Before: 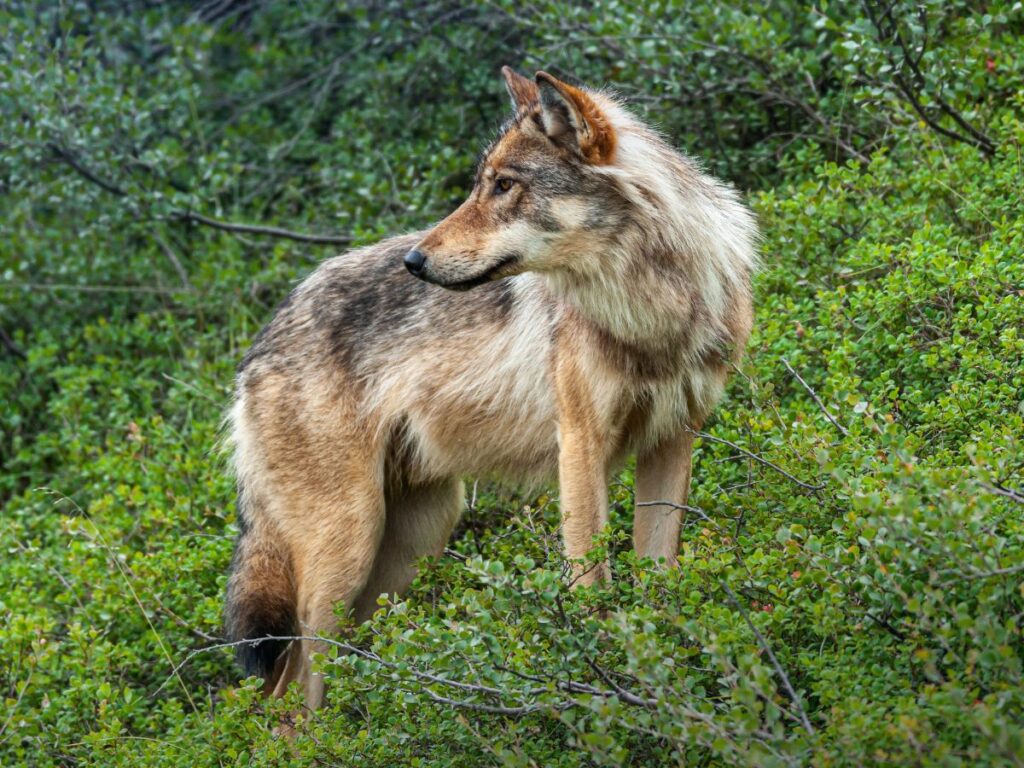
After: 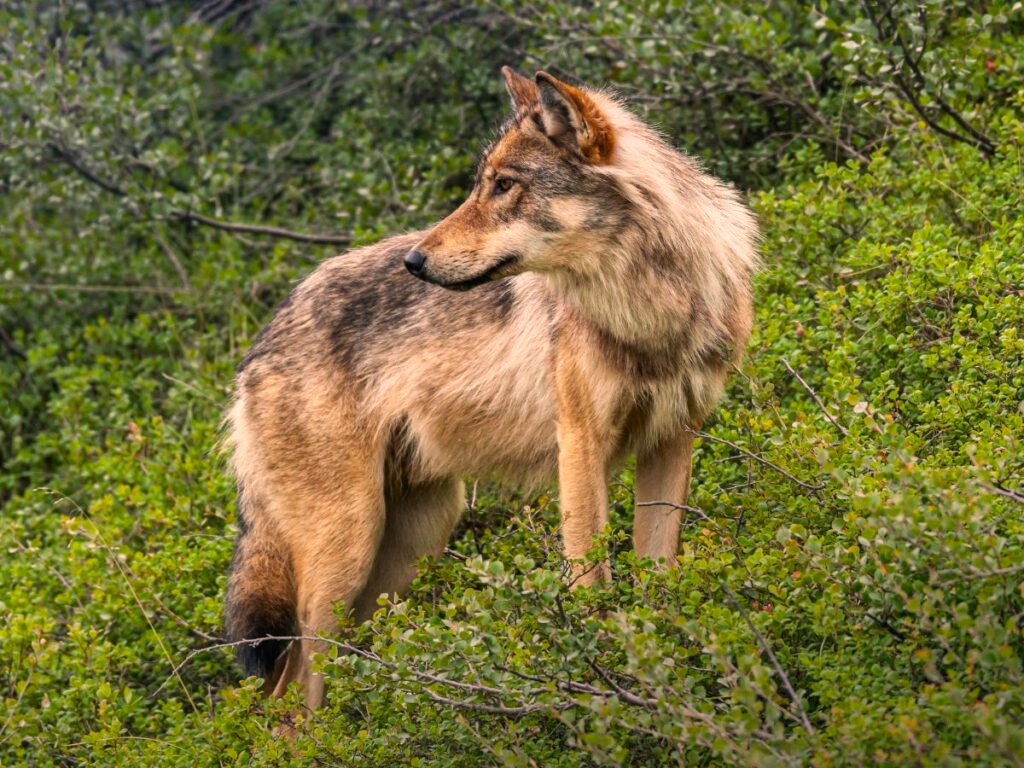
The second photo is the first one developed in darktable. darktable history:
color correction: highlights a* 17.68, highlights b* 18.86
